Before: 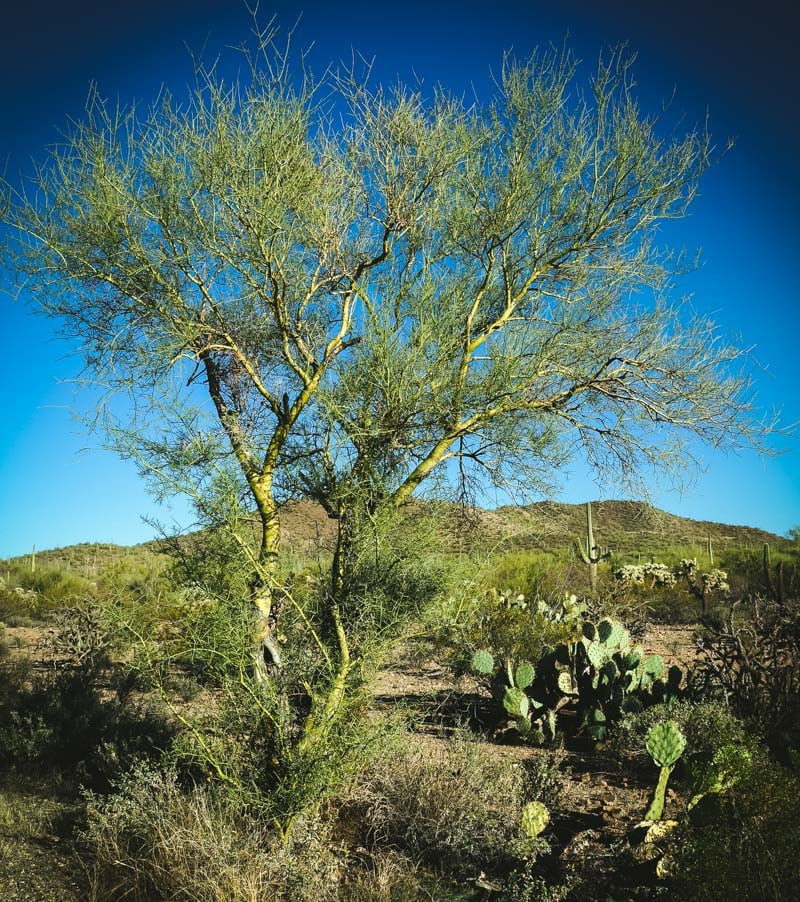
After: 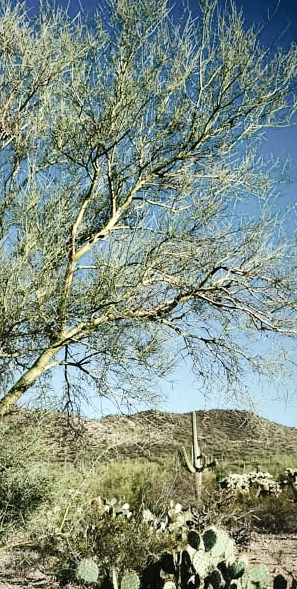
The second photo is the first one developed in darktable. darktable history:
local contrast: mode bilateral grid, contrast 26, coarseness 61, detail 152%, midtone range 0.2
crop and rotate: left 49.612%, top 10.134%, right 13.139%, bottom 24.507%
tone curve: curves: ch0 [(0, 0.021) (0.049, 0.044) (0.152, 0.14) (0.328, 0.377) (0.473, 0.543) (0.641, 0.705) (0.868, 0.887) (1, 0.969)]; ch1 [(0, 0) (0.322, 0.328) (0.43, 0.425) (0.474, 0.466) (0.502, 0.503) (0.522, 0.526) (0.564, 0.591) (0.602, 0.632) (0.677, 0.701) (0.859, 0.885) (1, 1)]; ch2 [(0, 0) (0.33, 0.301) (0.447, 0.44) (0.487, 0.496) (0.502, 0.516) (0.535, 0.554) (0.565, 0.598) (0.618, 0.629) (1, 1)], preserve colors none
contrast brightness saturation: contrast 0.101, saturation -0.376
